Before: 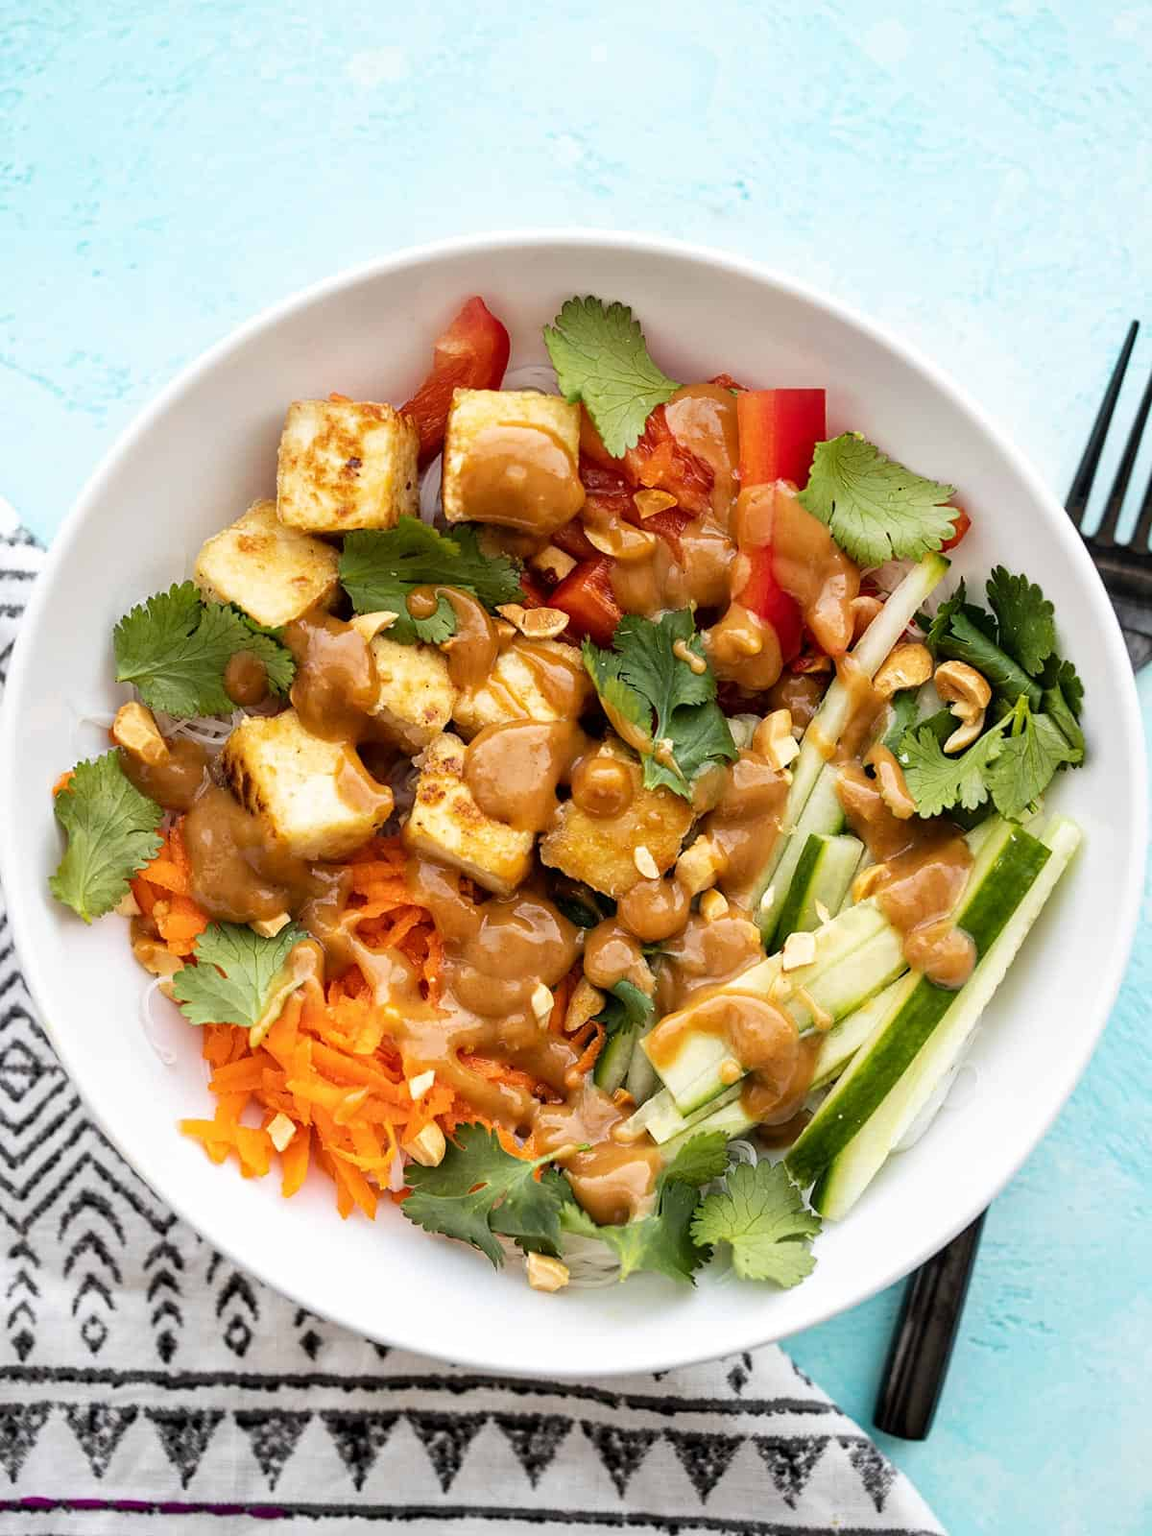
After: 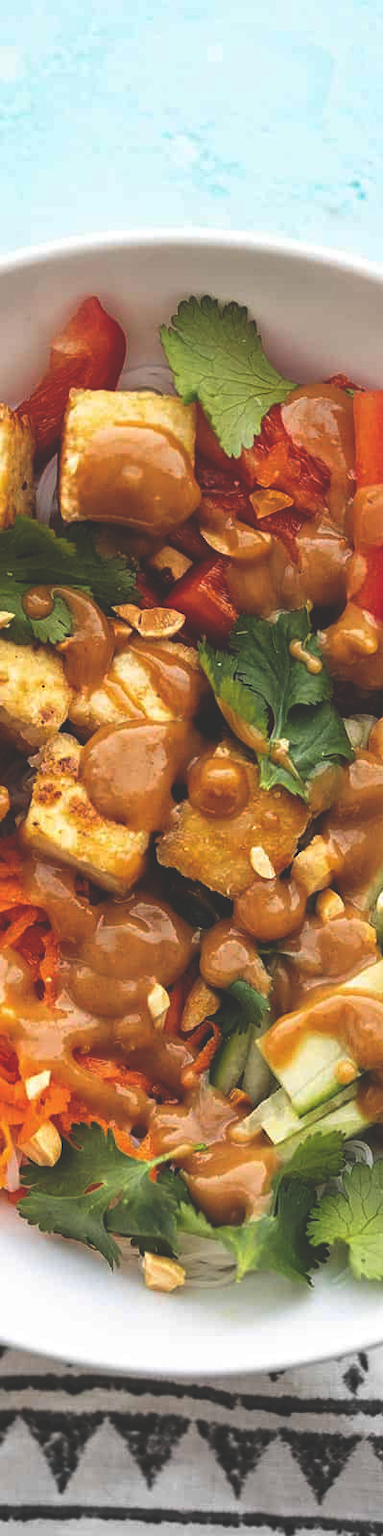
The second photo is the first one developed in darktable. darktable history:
crop: left 33.36%, right 33.36%
rgb curve: curves: ch0 [(0, 0.186) (0.314, 0.284) (0.775, 0.708) (1, 1)], compensate middle gray true, preserve colors none
